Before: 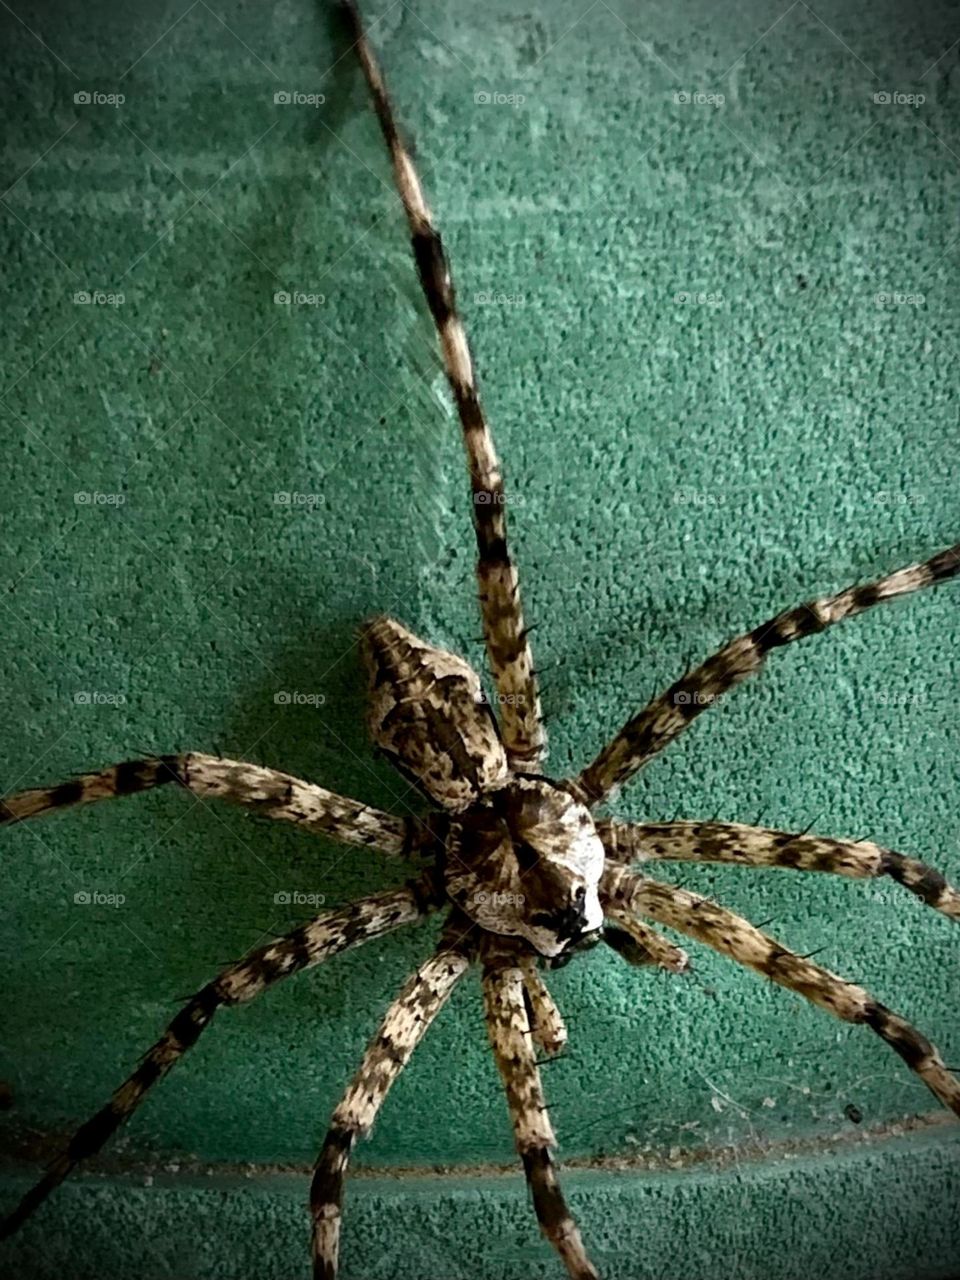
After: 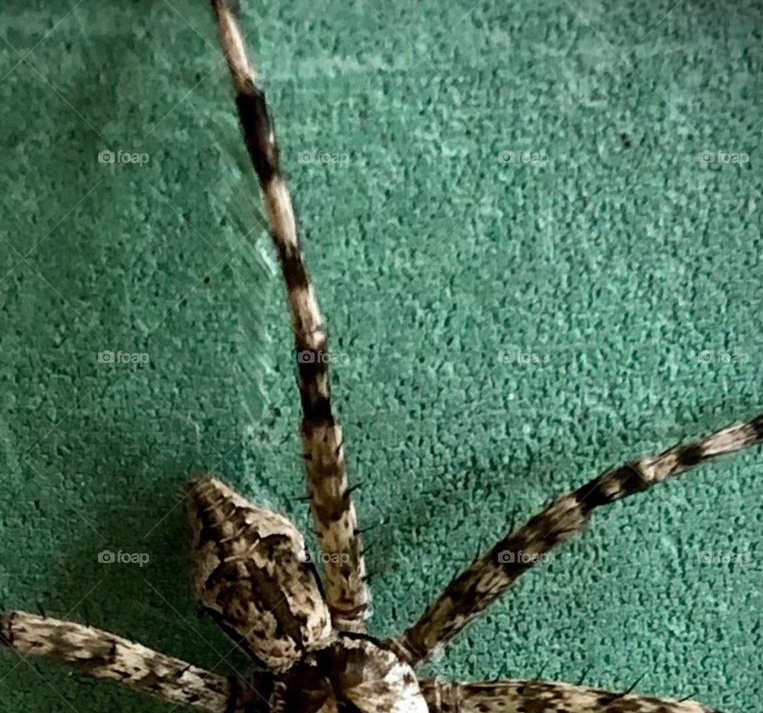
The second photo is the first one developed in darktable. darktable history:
color zones: curves: ch0 [(0, 0.5) (0.143, 0.5) (0.286, 0.456) (0.429, 0.5) (0.571, 0.5) (0.714, 0.5) (0.857, 0.5) (1, 0.5)]; ch1 [(0, 0.5) (0.143, 0.5) (0.286, 0.422) (0.429, 0.5) (0.571, 0.5) (0.714, 0.5) (0.857, 0.5) (1, 0.5)]
crop: left 18.37%, top 11.086%, right 2.103%, bottom 33.178%
shadows and highlights: shadows 21, highlights -82.58, soften with gaussian
